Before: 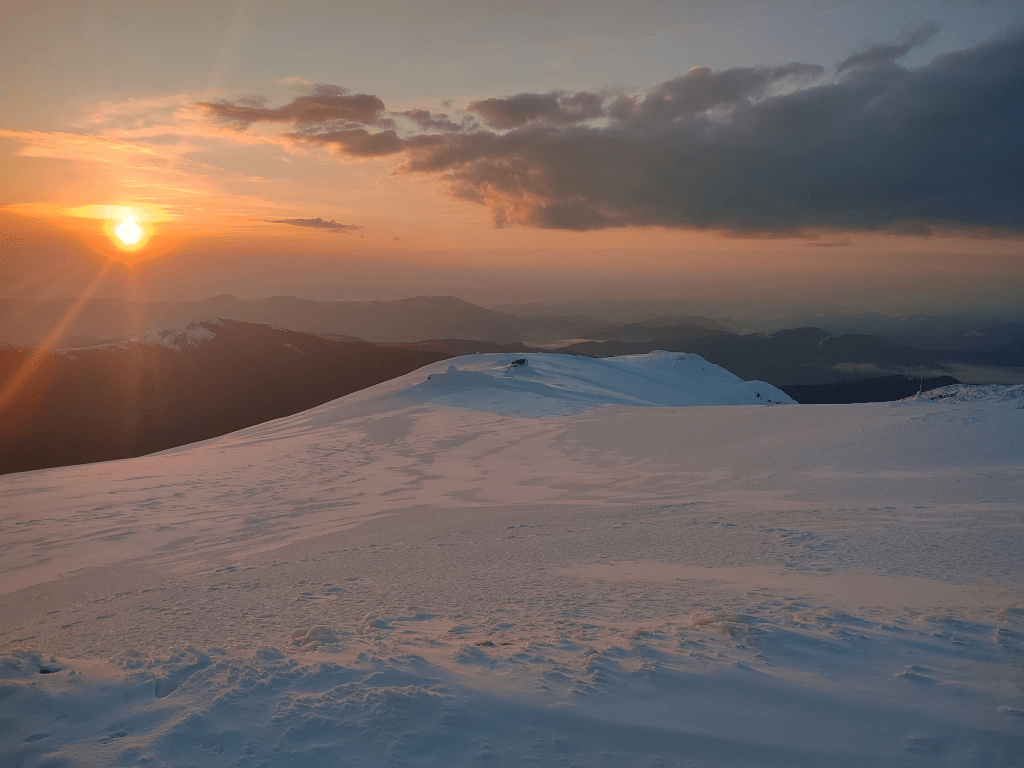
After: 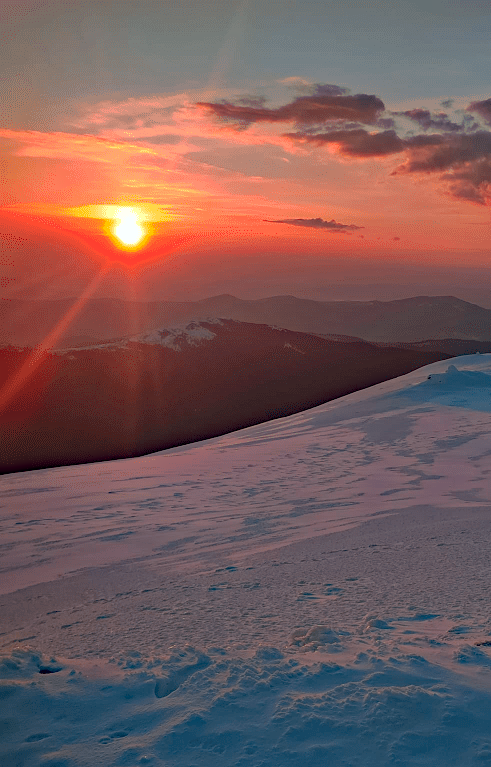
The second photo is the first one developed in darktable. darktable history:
crop and rotate: left 0.027%, top 0%, right 51.951%
haze removal: strength 0.512, distance 0.43, compatibility mode true, adaptive false
color zones: curves: ch1 [(0.24, 0.634) (0.75, 0.5)]; ch2 [(0.253, 0.437) (0.745, 0.491)]
